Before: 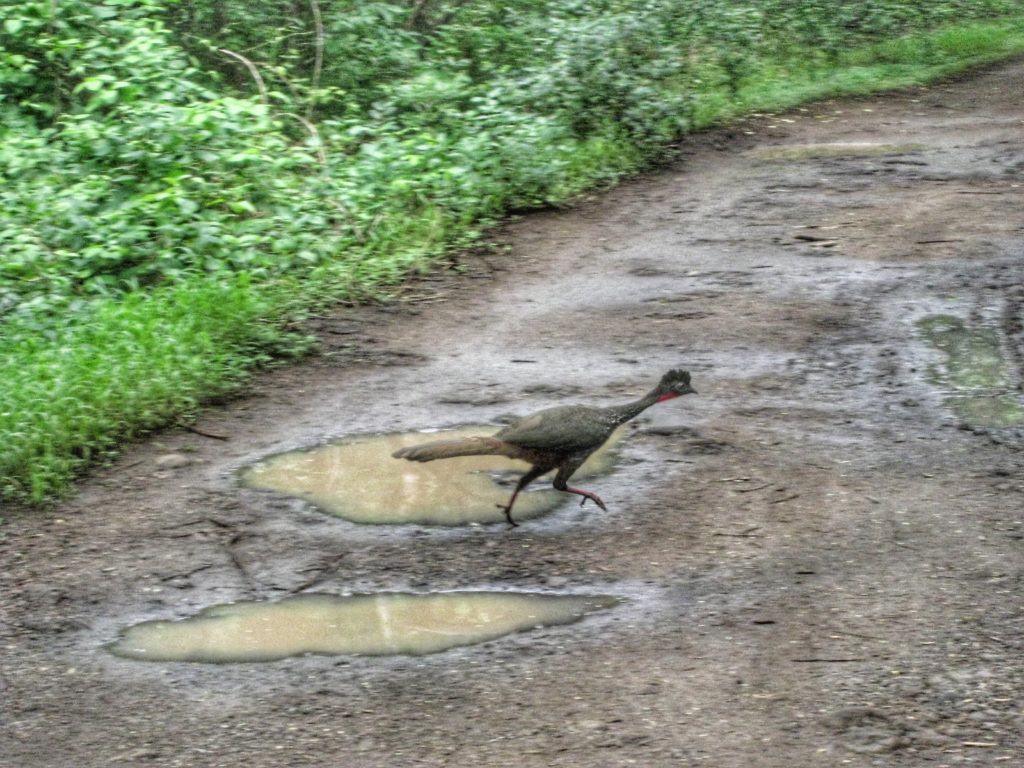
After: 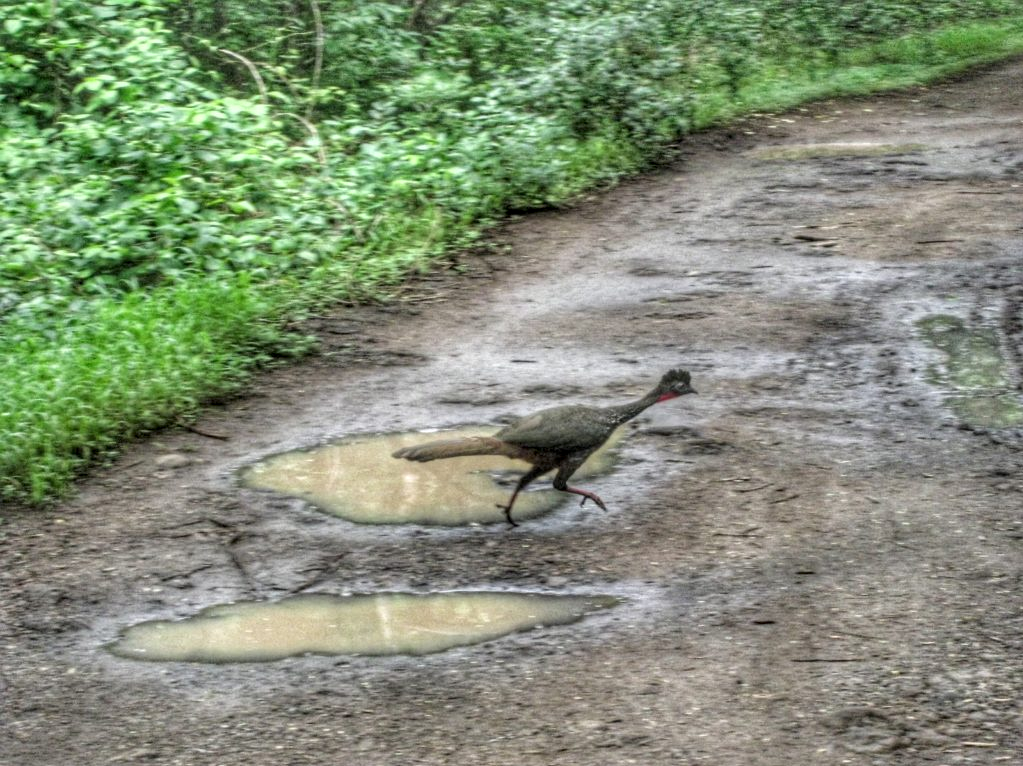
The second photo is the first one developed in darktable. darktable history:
crop: top 0.05%, bottom 0.098%
local contrast: on, module defaults
